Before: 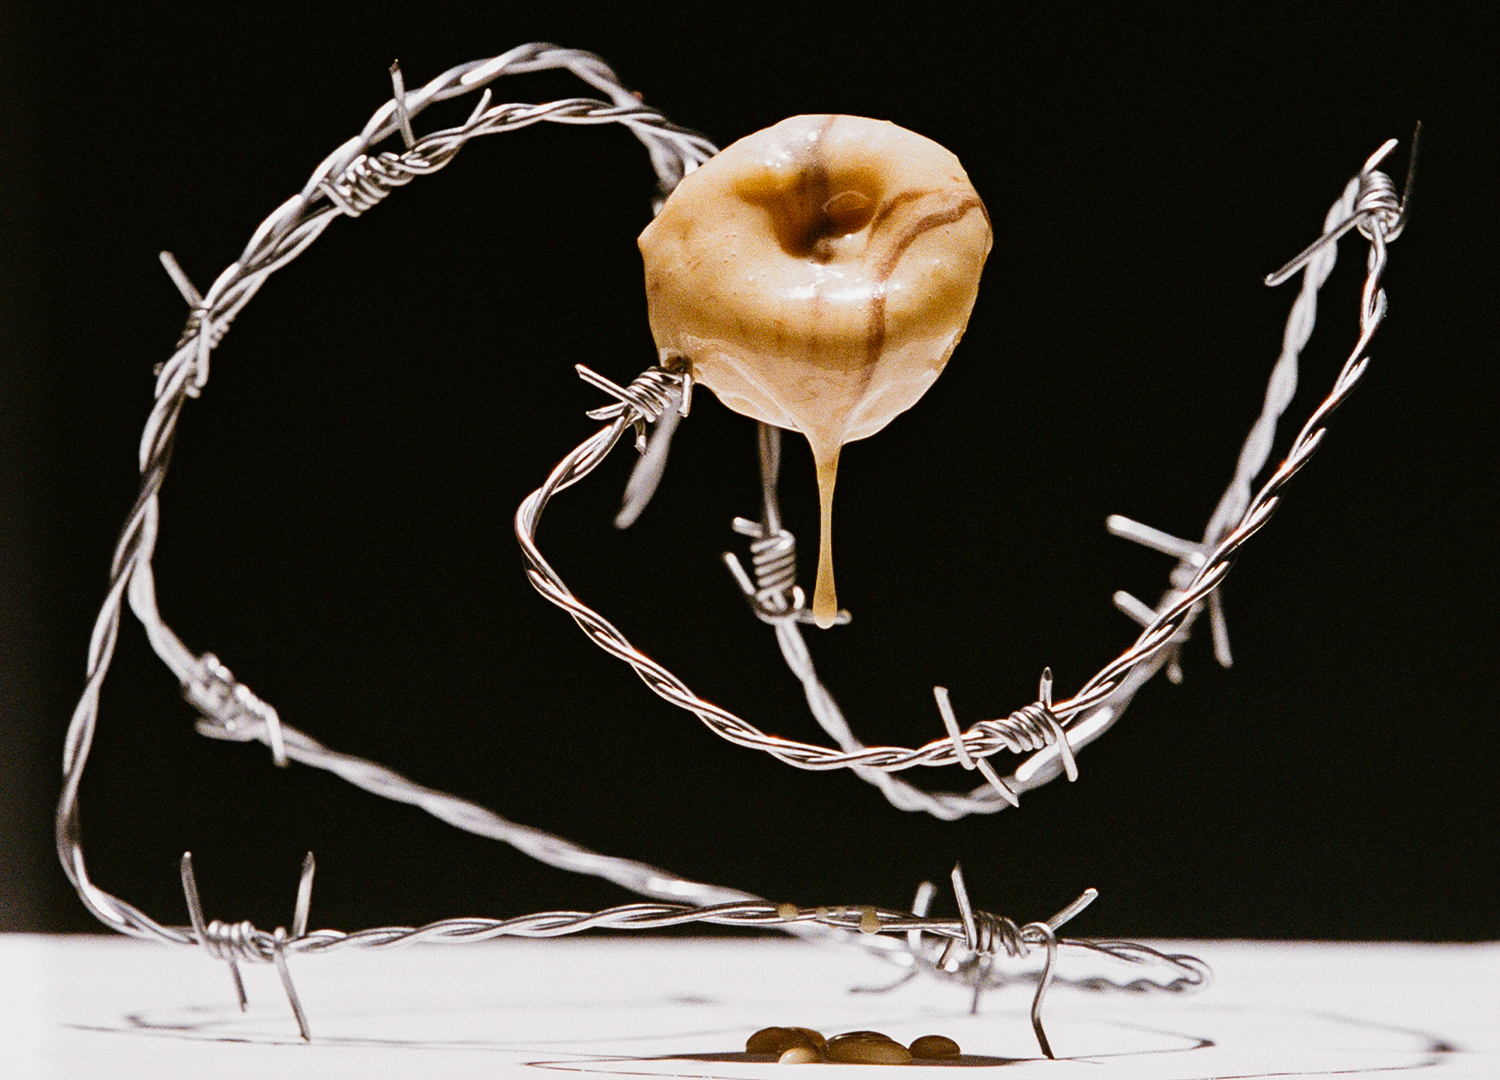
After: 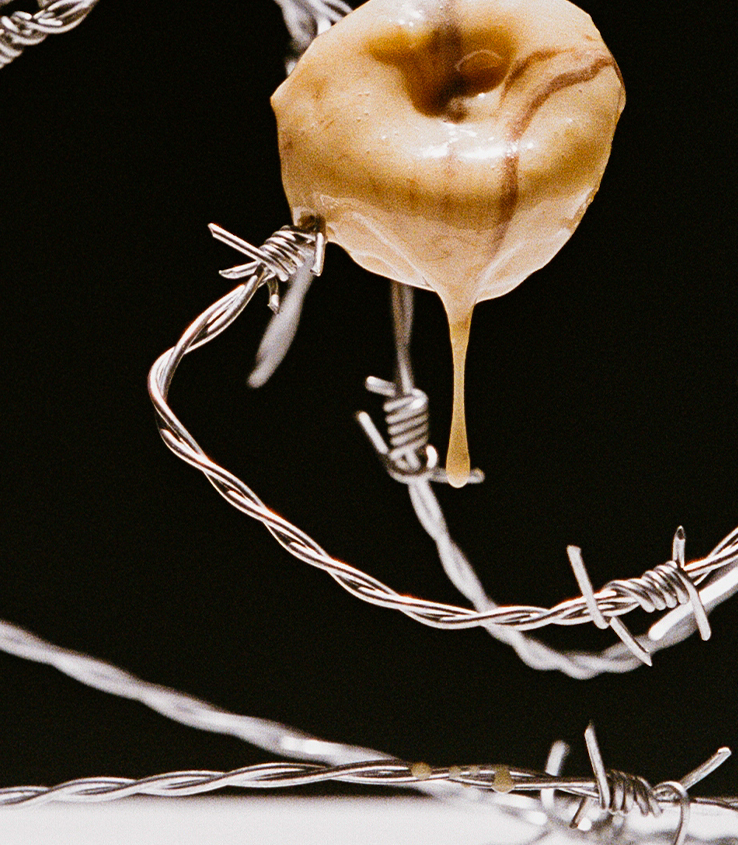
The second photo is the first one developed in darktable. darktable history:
crop and rotate: angle 0.02°, left 24.467%, top 13.062%, right 26.305%, bottom 8.645%
